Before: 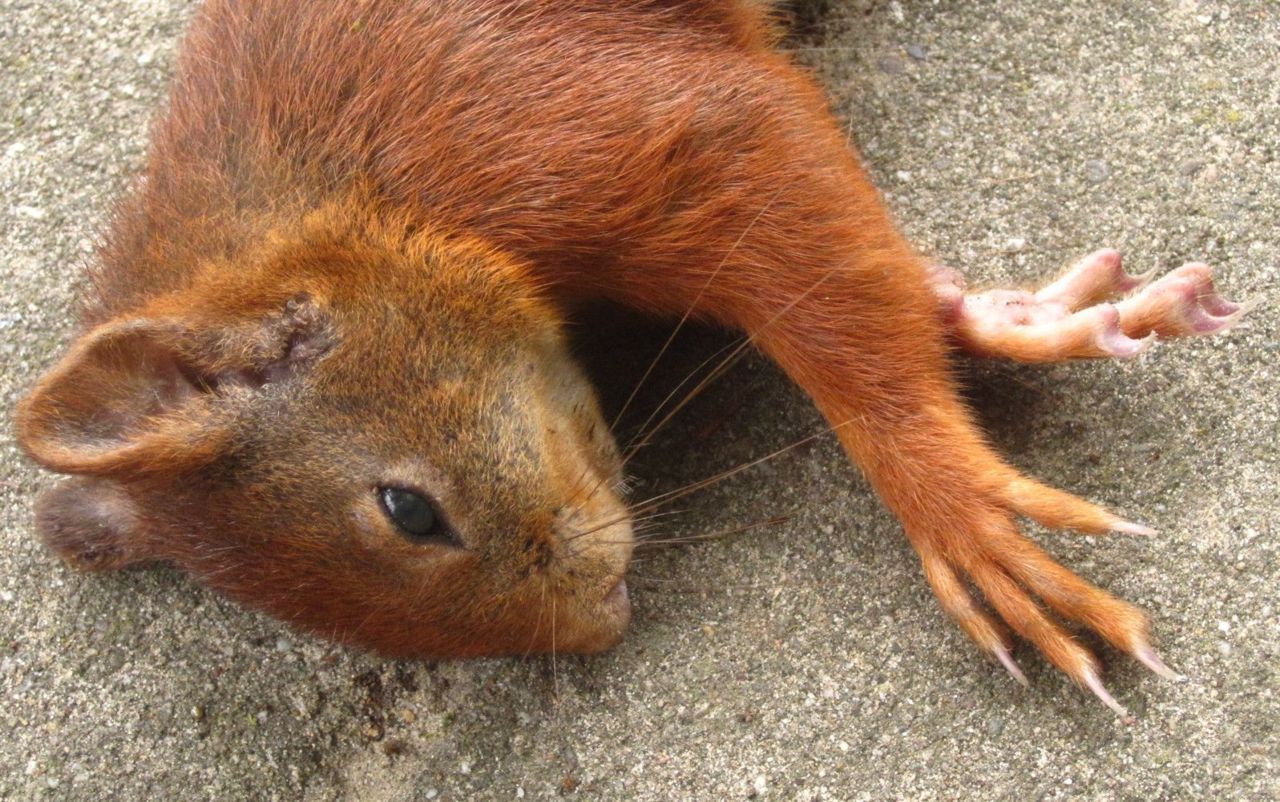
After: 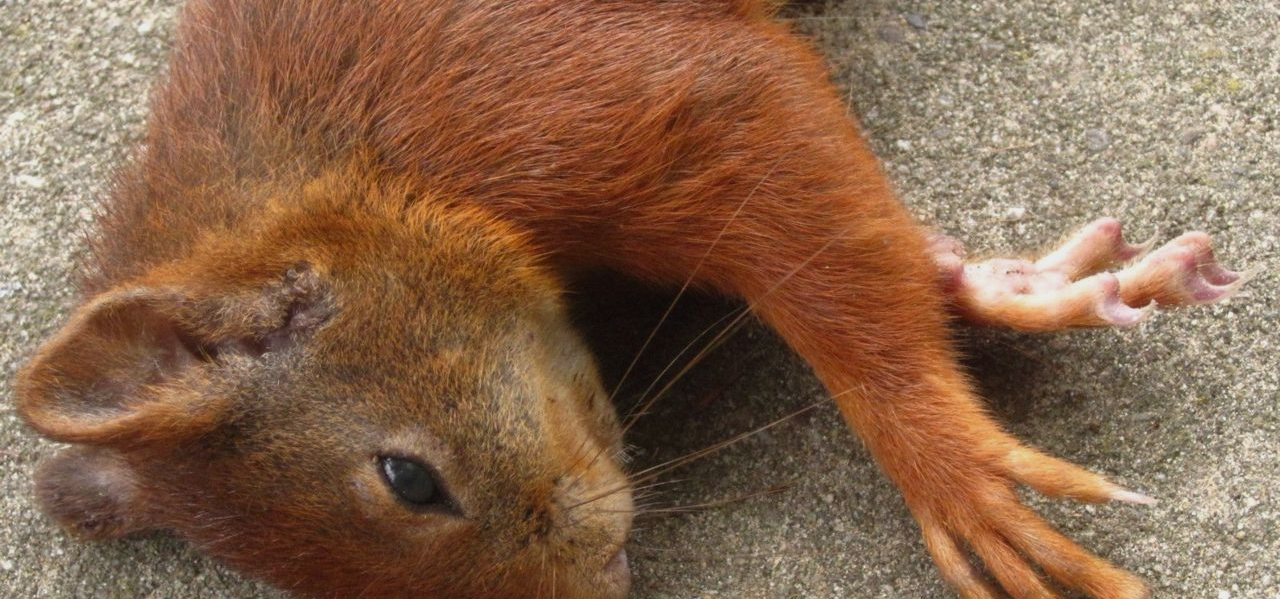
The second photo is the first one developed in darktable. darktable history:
crop: top 3.983%, bottom 21.246%
tone equalizer: -8 EV 0.242 EV, -7 EV 0.433 EV, -6 EV 0.404 EV, -5 EV 0.261 EV, -3 EV -0.246 EV, -2 EV -0.412 EV, -1 EV -0.413 EV, +0 EV -0.235 EV, smoothing diameter 24.8%, edges refinement/feathering 7.27, preserve details guided filter
